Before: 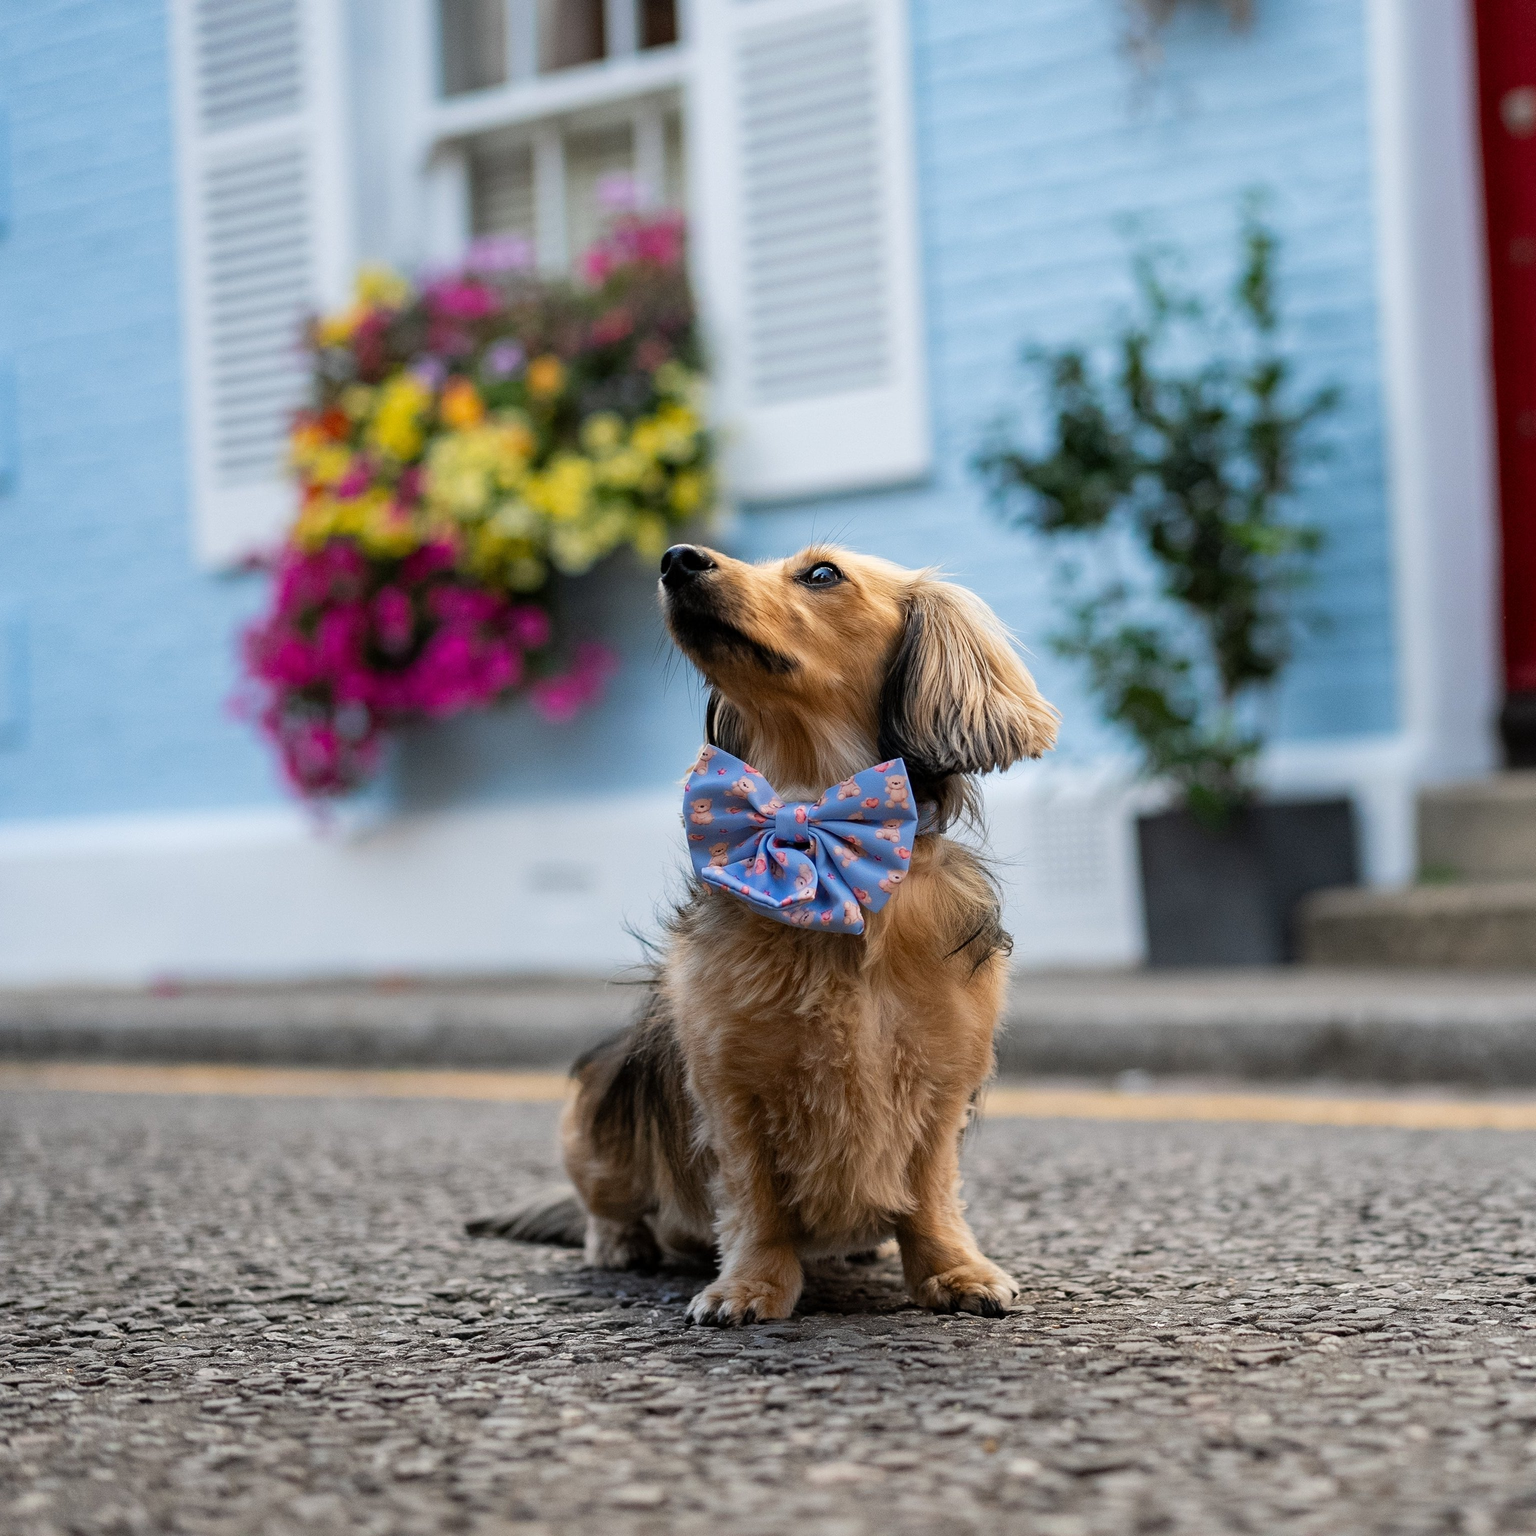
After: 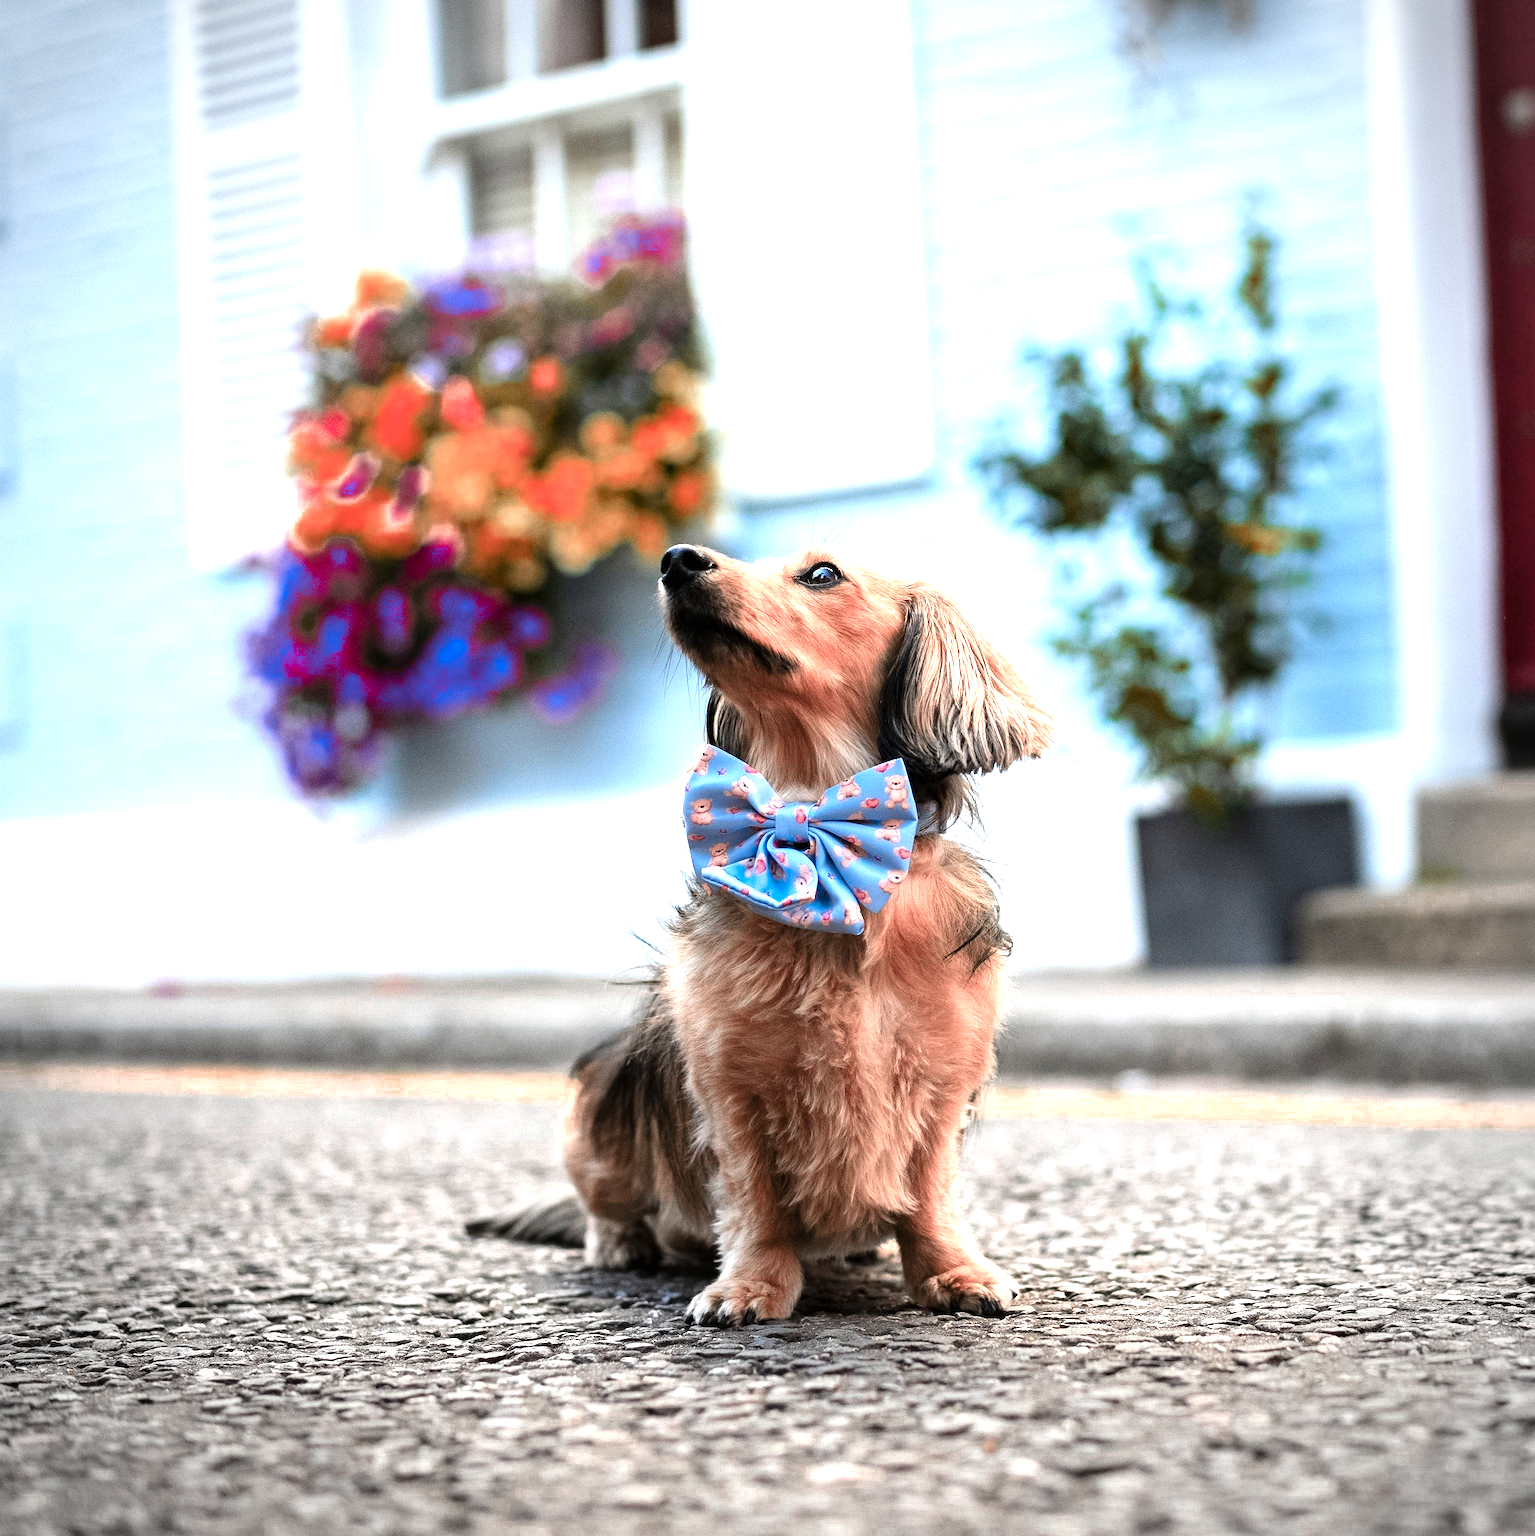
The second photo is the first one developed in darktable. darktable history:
exposure: black level correction 0, exposure 1 EV, compensate exposure bias true, compensate highlight preservation false
color zones: curves: ch0 [(0.006, 0.385) (0.143, 0.563) (0.243, 0.321) (0.352, 0.464) (0.516, 0.456) (0.625, 0.5) (0.75, 0.5) (0.875, 0.5)]; ch1 [(0, 0.5) (0.134, 0.504) (0.246, 0.463) (0.421, 0.515) (0.5, 0.56) (0.625, 0.5) (0.75, 0.5) (0.875, 0.5)]; ch2 [(0, 0.5) (0.131, 0.426) (0.307, 0.289) (0.38, 0.188) (0.513, 0.216) (0.625, 0.548) (0.75, 0.468) (0.838, 0.396) (0.971, 0.311)]
tone equalizer: -8 EV -0.417 EV, -7 EV -0.389 EV, -6 EV -0.333 EV, -5 EV -0.222 EV, -3 EV 0.222 EV, -2 EV 0.333 EV, -1 EV 0.389 EV, +0 EV 0.417 EV, edges refinement/feathering 500, mask exposure compensation -1.57 EV, preserve details no
vignetting: fall-off start 79.88%
